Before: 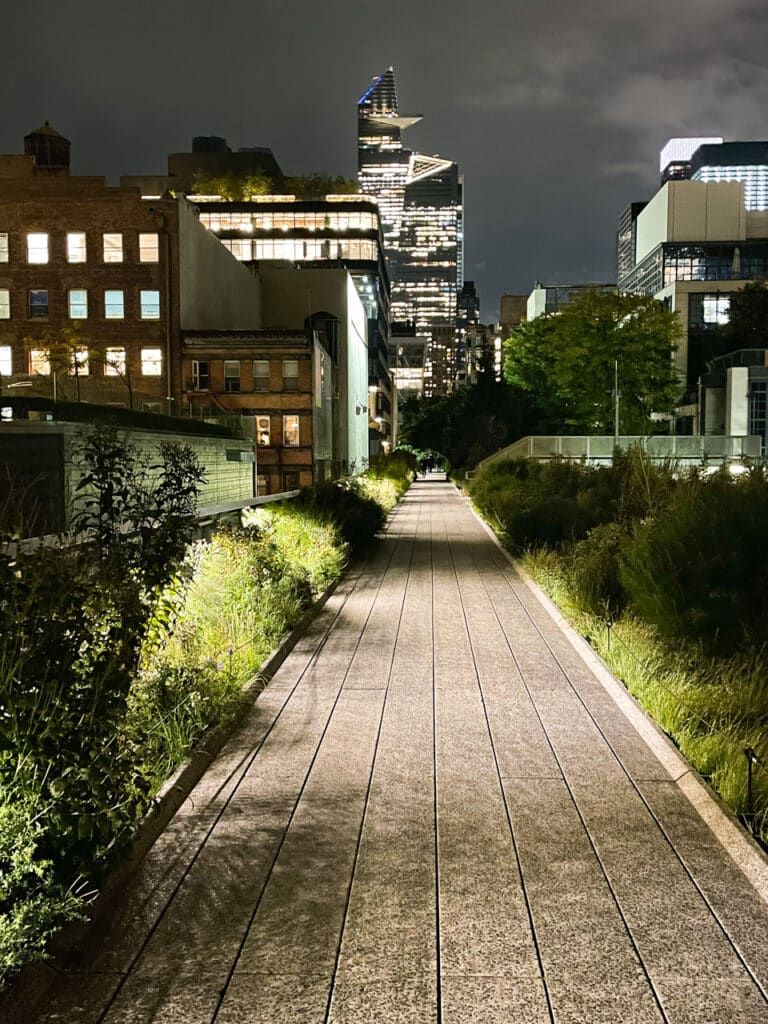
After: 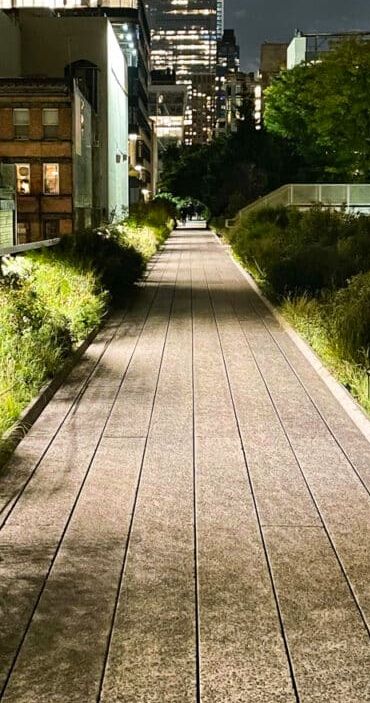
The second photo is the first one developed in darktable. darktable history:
contrast brightness saturation: saturation 0.1
crop: left 31.379%, top 24.658%, right 20.326%, bottom 6.628%
